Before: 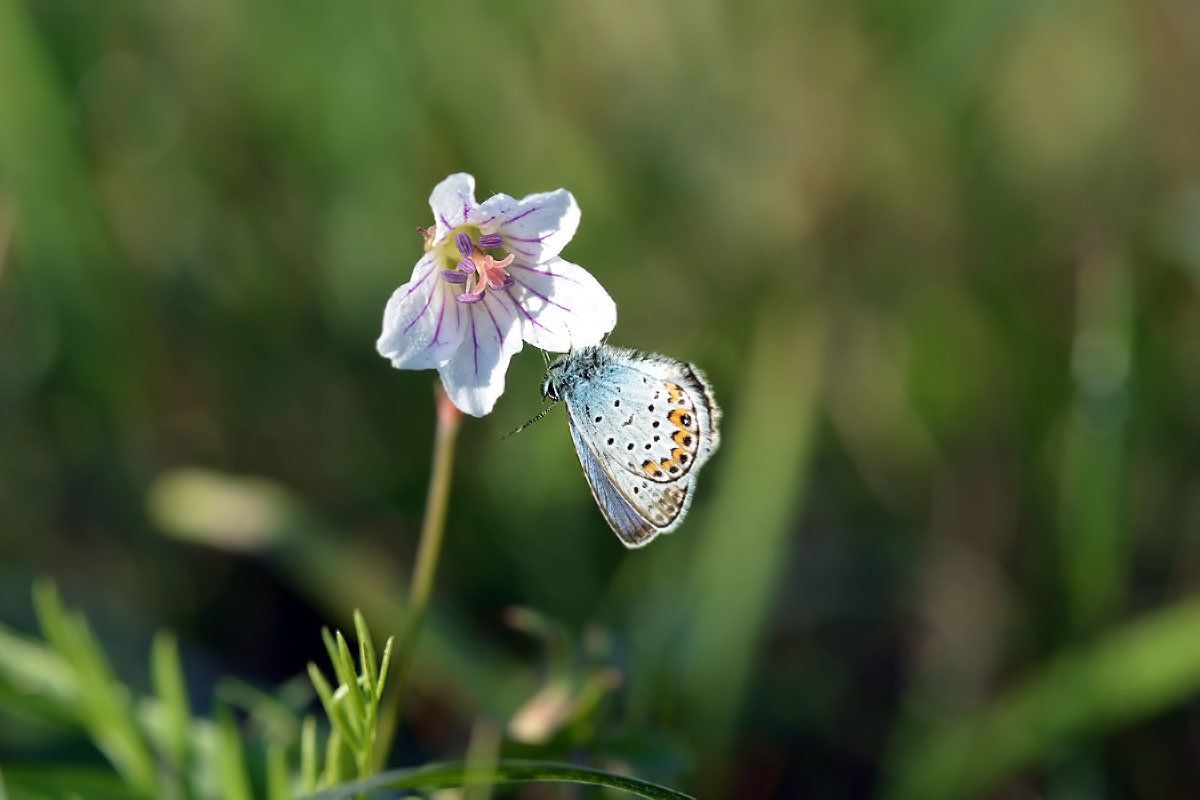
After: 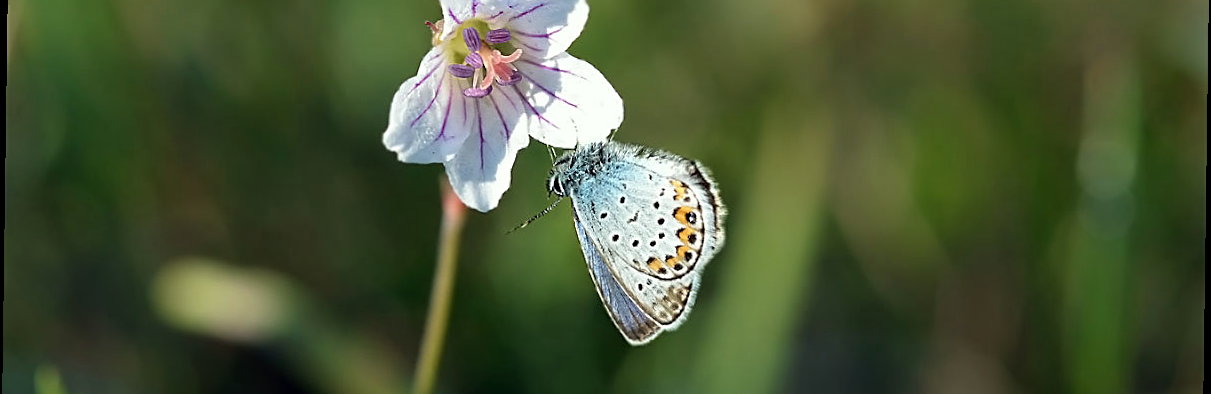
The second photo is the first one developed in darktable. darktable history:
crop and rotate: top 26.056%, bottom 25.543%
rotate and perspective: rotation 0.8°, automatic cropping off
sharpen: on, module defaults
color correction: highlights a* -2.68, highlights b* 2.57
